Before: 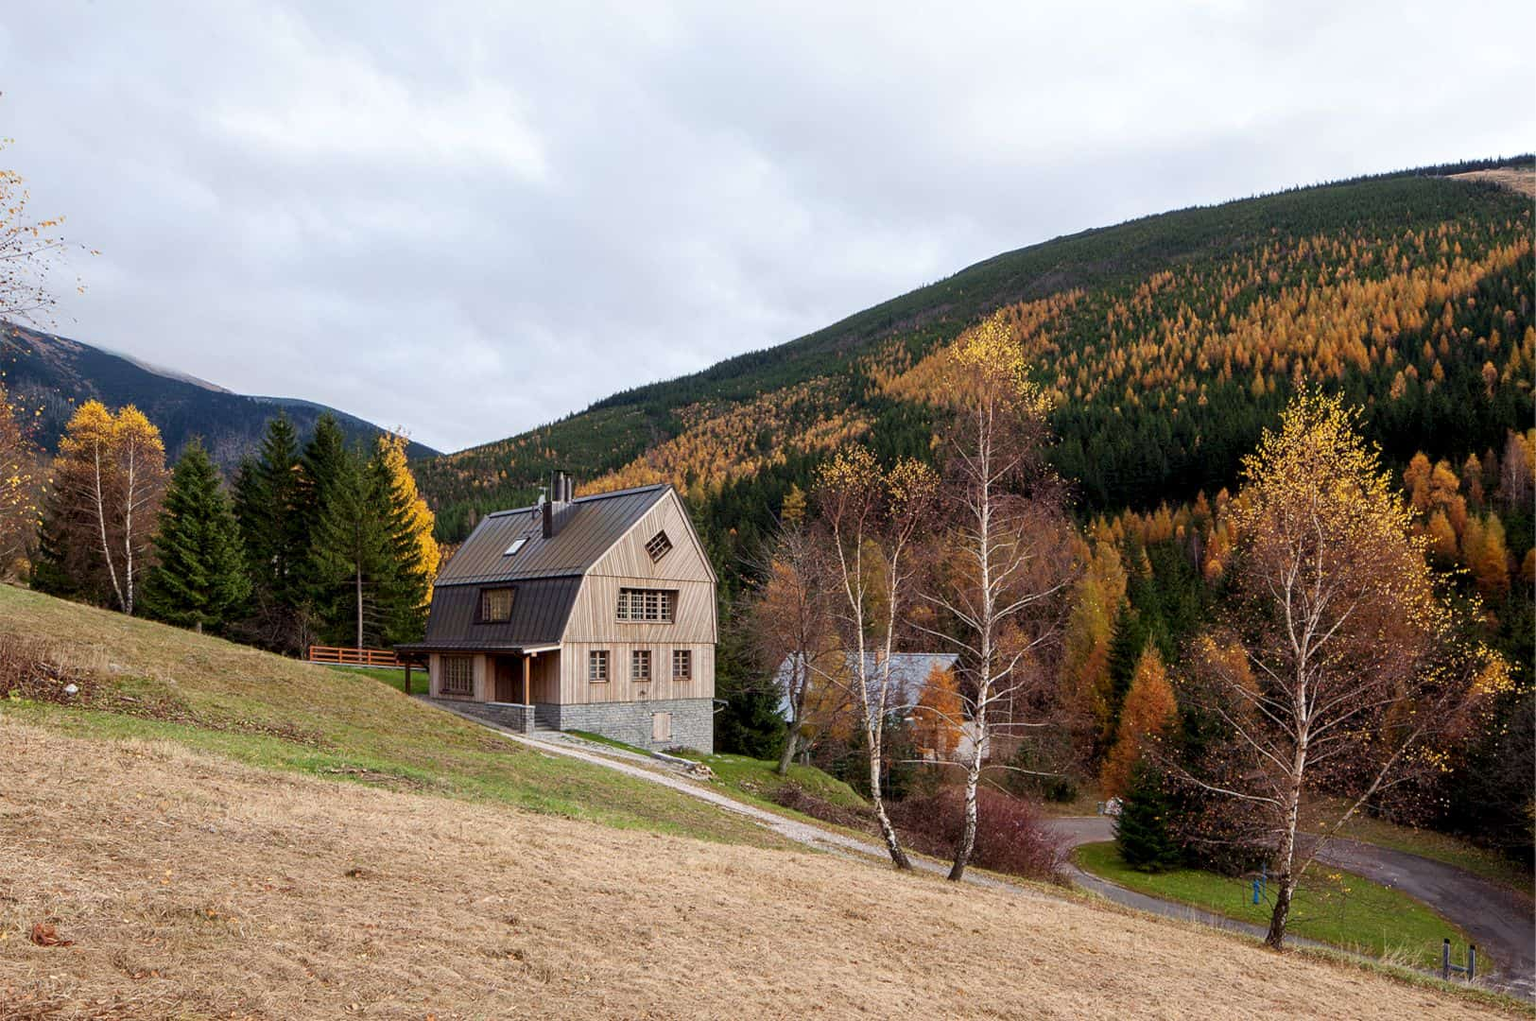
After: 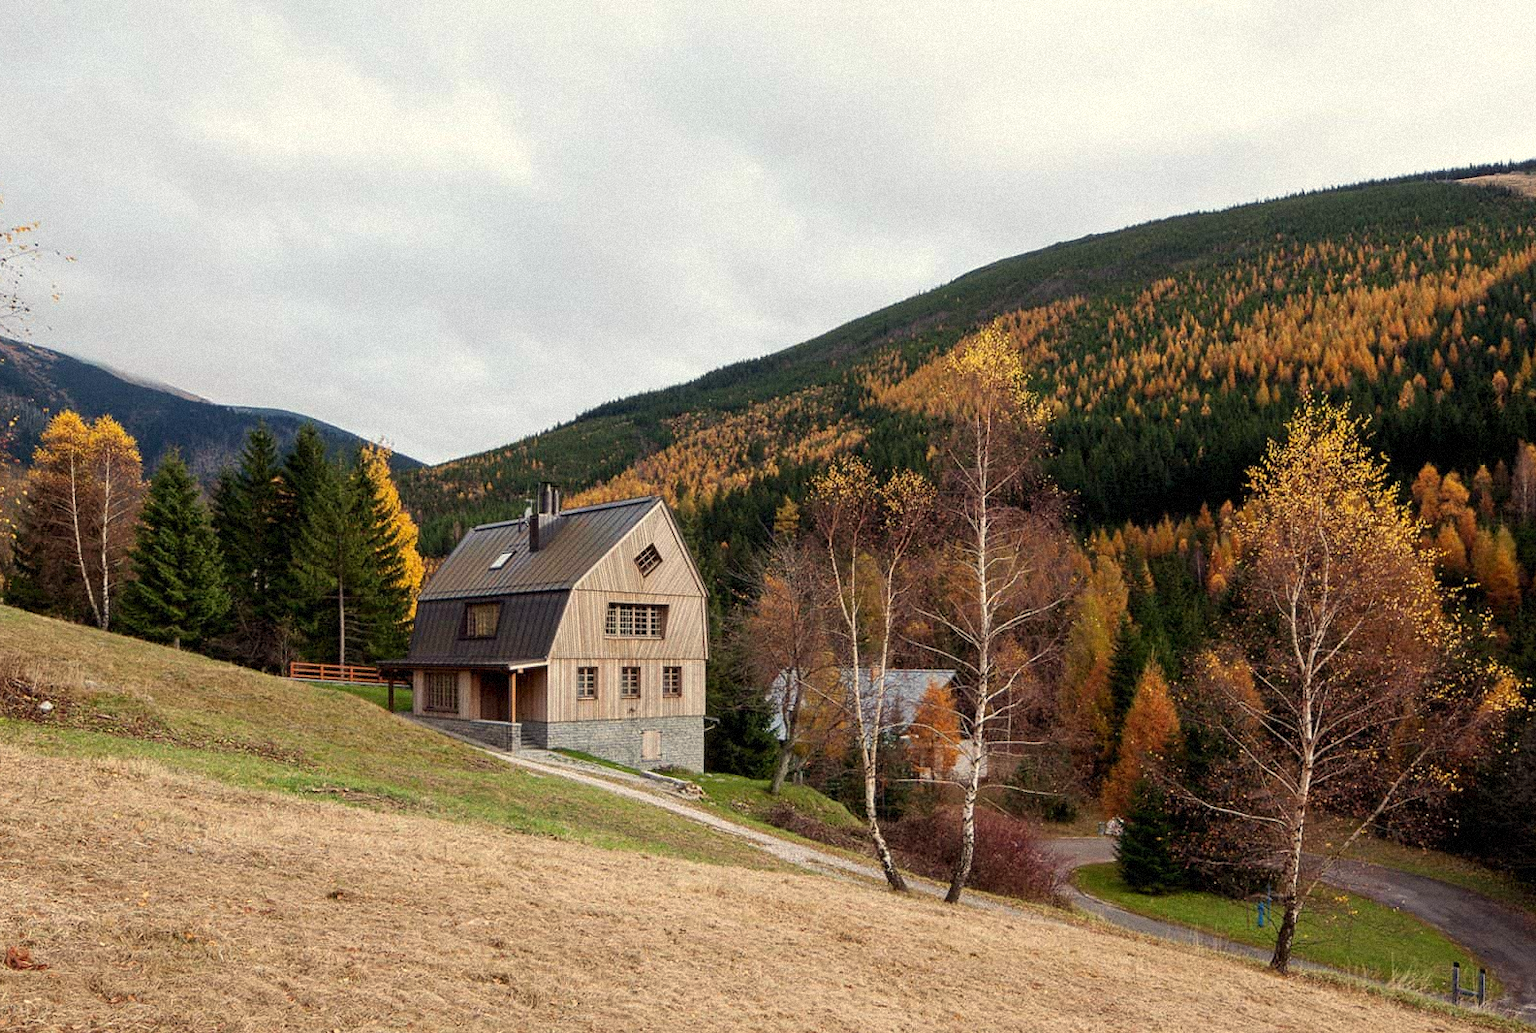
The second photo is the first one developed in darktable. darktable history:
crop and rotate: left 1.774%, right 0.633%, bottom 1.28%
white balance: red 1.029, blue 0.92
grain: mid-tones bias 0%
